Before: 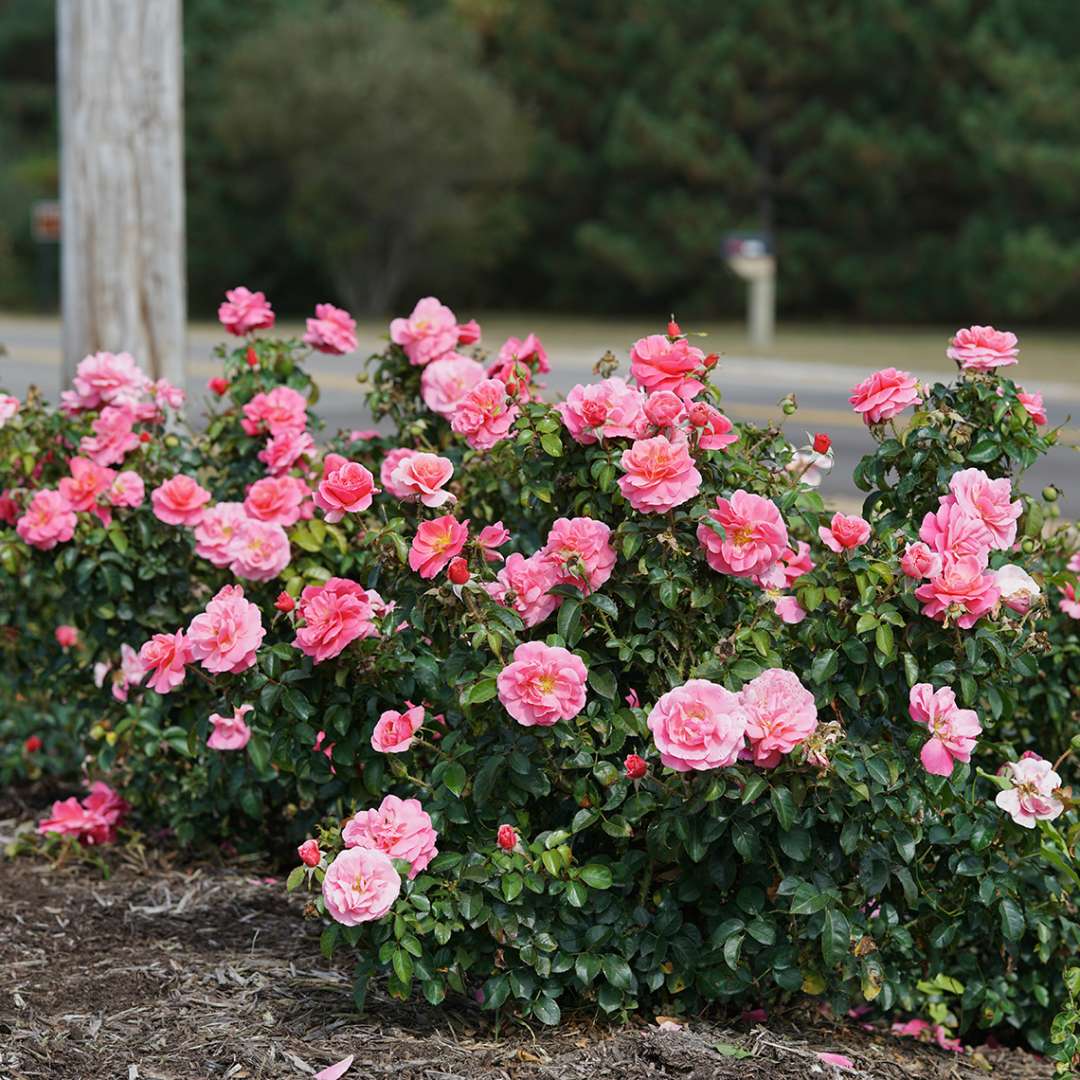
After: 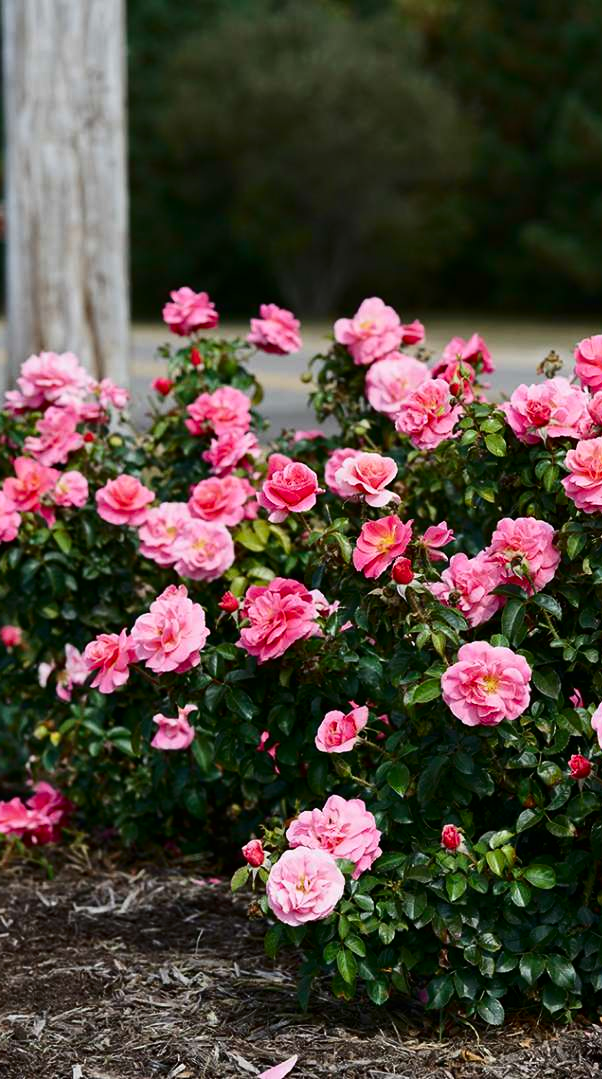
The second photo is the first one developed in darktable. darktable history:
crop: left 5.225%, right 38.987%
contrast brightness saturation: contrast 0.199, brightness -0.103, saturation 0.101
